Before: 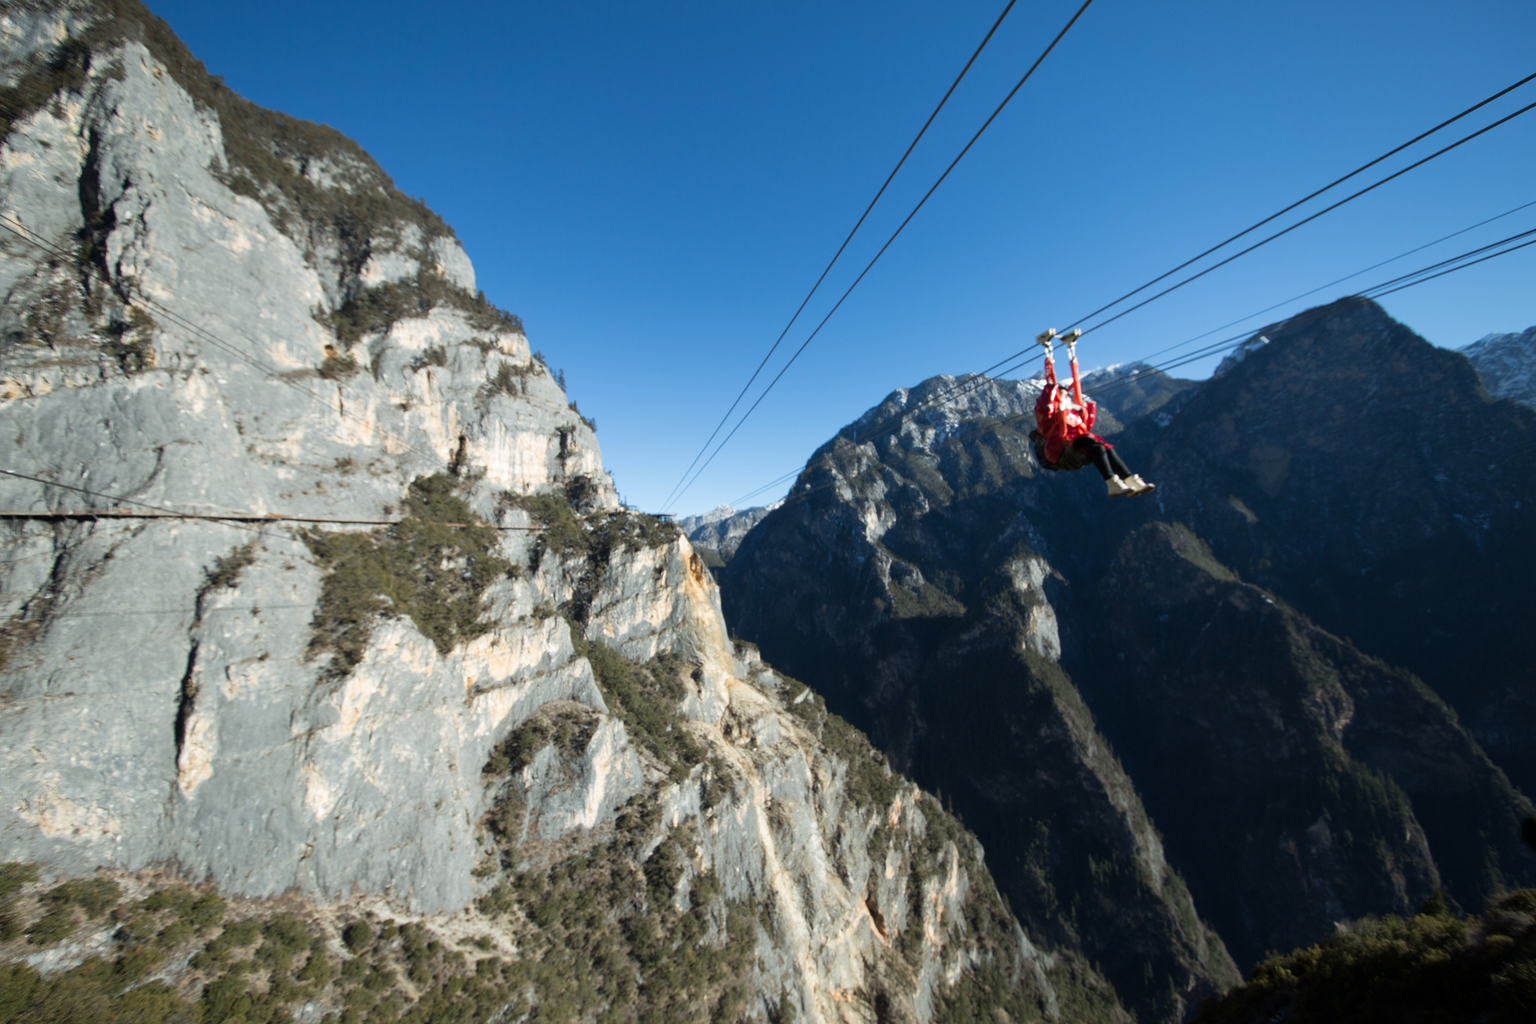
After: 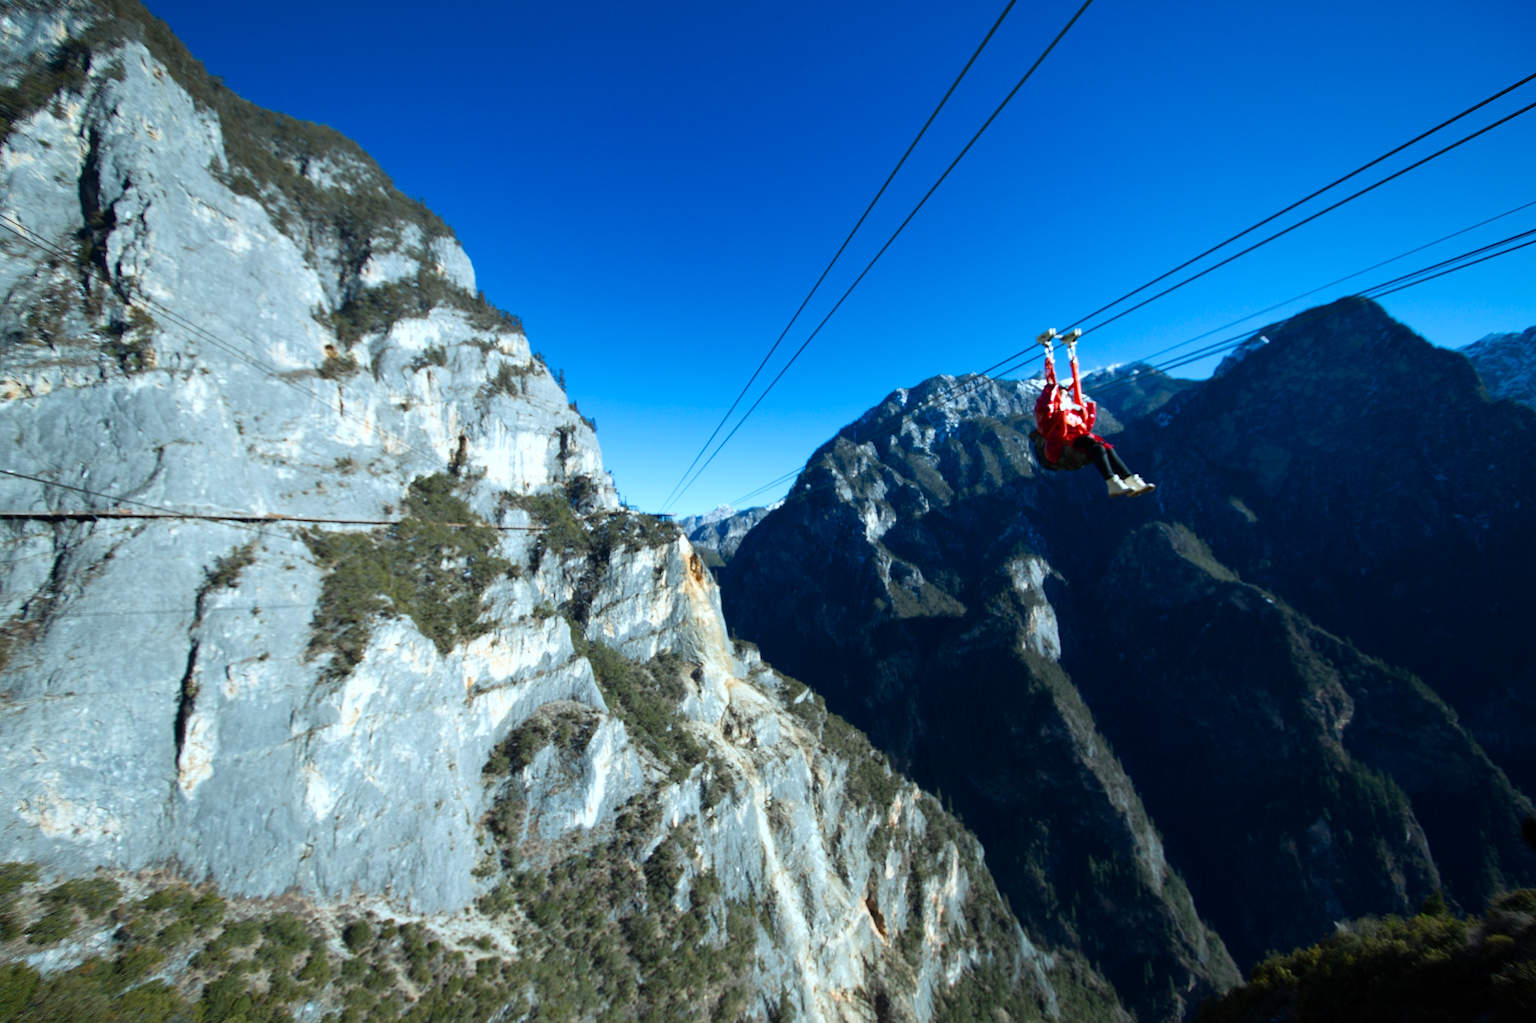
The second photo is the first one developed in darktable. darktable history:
color calibration: illuminant F (fluorescent), F source F9 (Cool White Deluxe 4150 K) – high CRI, x 0.374, y 0.373, temperature 4158.34 K
color balance rgb: linear chroma grading › shadows 16%, perceptual saturation grading › global saturation 8%, perceptual saturation grading › shadows 4%, perceptual brilliance grading › global brilliance 2%, perceptual brilliance grading › highlights 8%, perceptual brilliance grading › shadows -4%, global vibrance 16%, saturation formula JzAzBz (2021)
